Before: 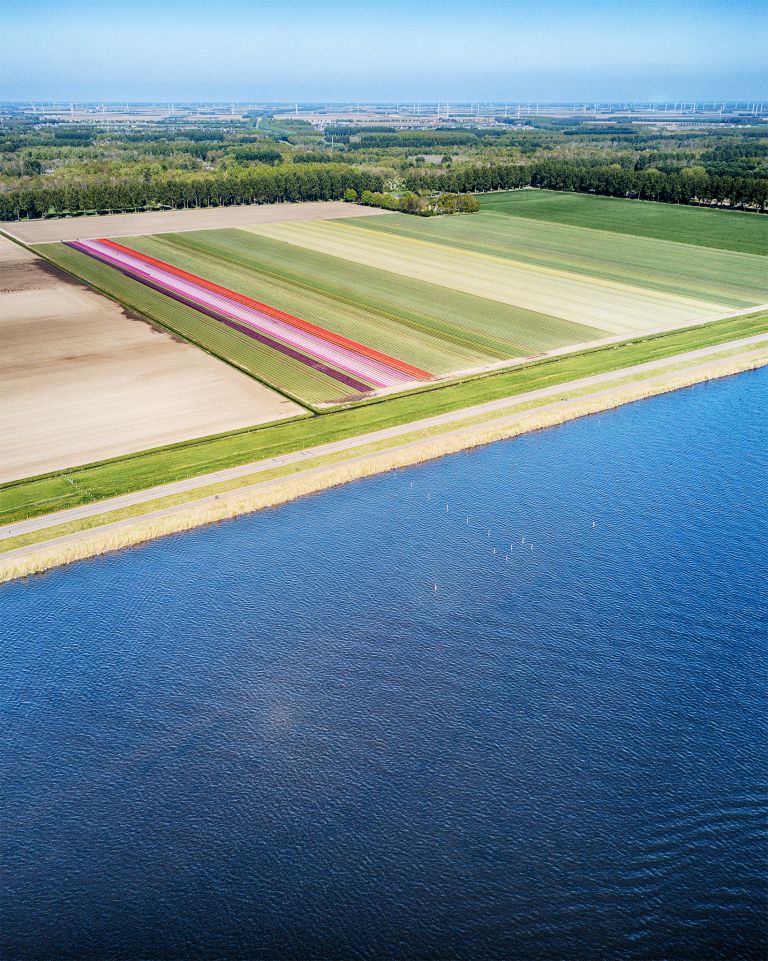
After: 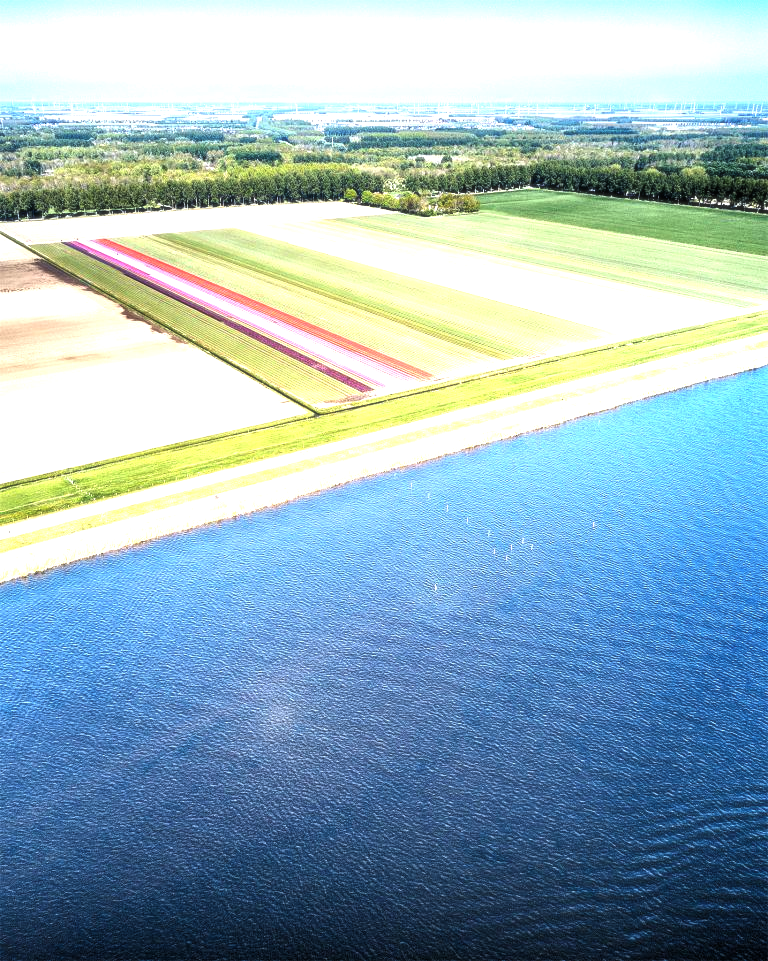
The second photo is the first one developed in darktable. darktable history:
tone equalizer: on, module defaults
levels: levels [0.012, 0.367, 0.697]
soften: size 10%, saturation 50%, brightness 0.2 EV, mix 10%
